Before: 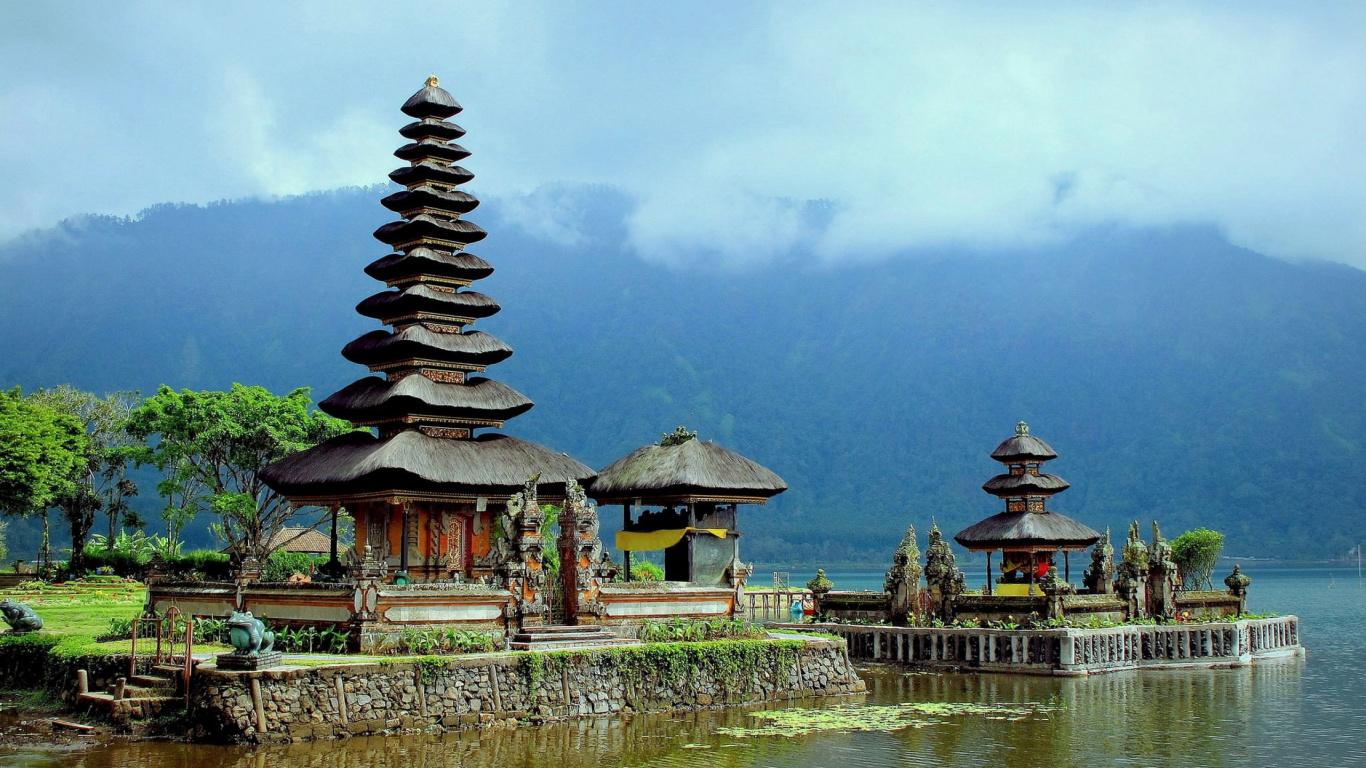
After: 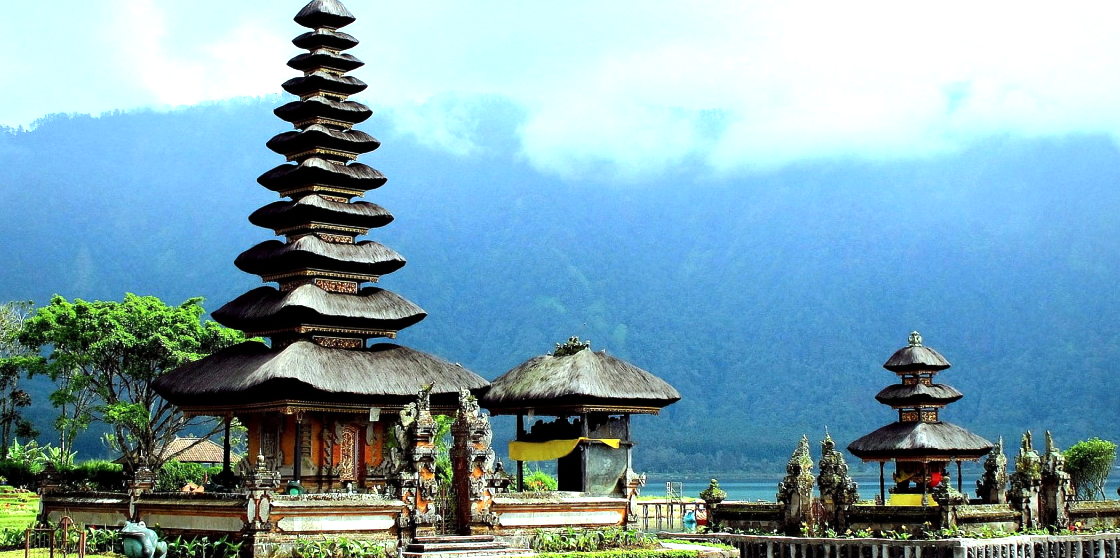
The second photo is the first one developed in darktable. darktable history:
crop: left 7.856%, top 11.836%, right 10.12%, bottom 15.387%
tone equalizer: -8 EV -1.08 EV, -7 EV -1.01 EV, -6 EV -0.867 EV, -5 EV -0.578 EV, -3 EV 0.578 EV, -2 EV 0.867 EV, -1 EV 1.01 EV, +0 EV 1.08 EV, edges refinement/feathering 500, mask exposure compensation -1.57 EV, preserve details no
